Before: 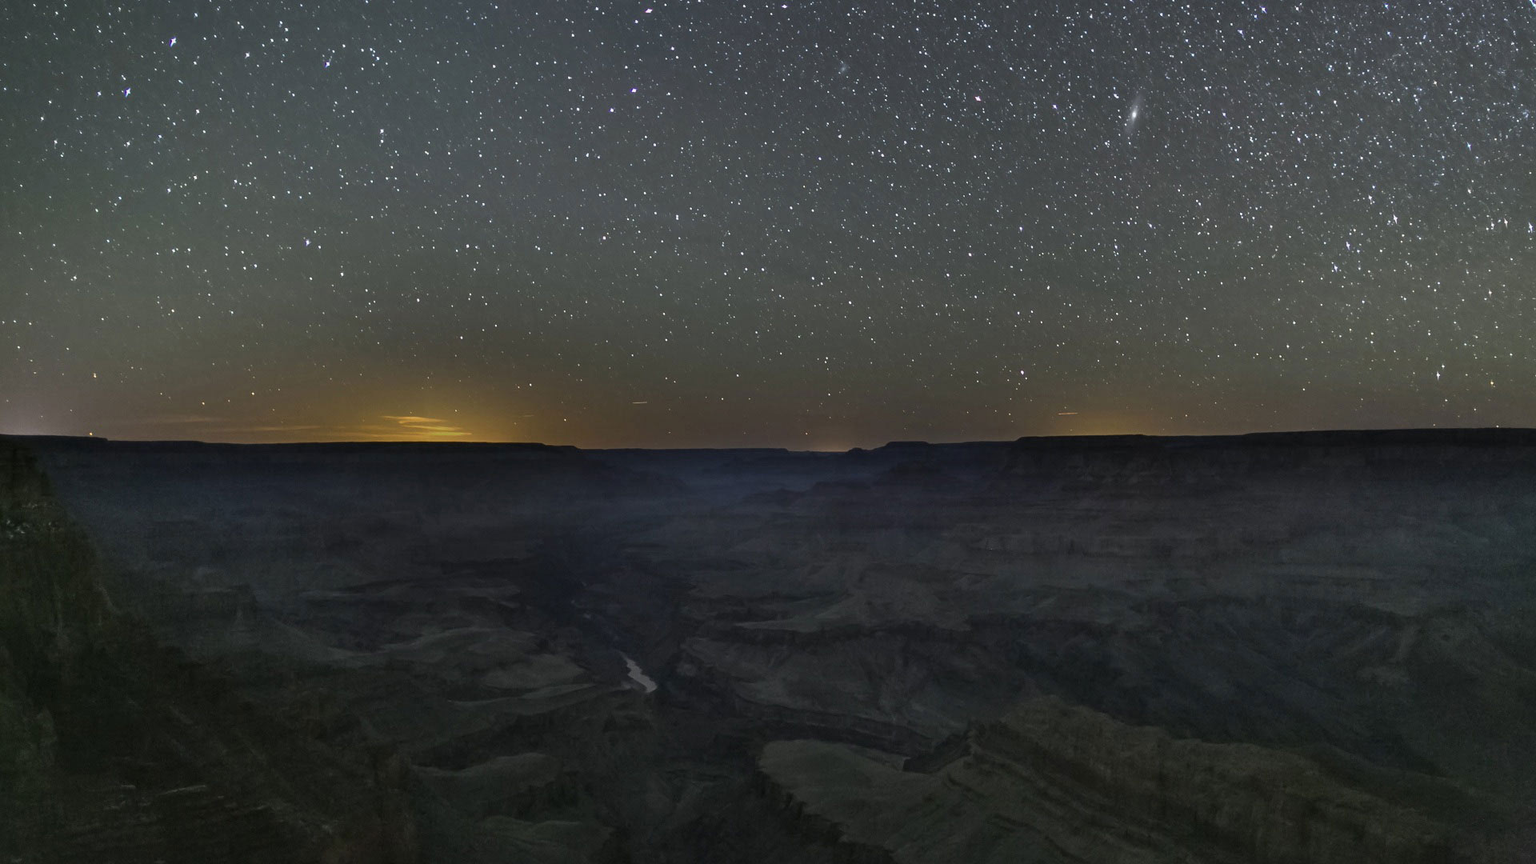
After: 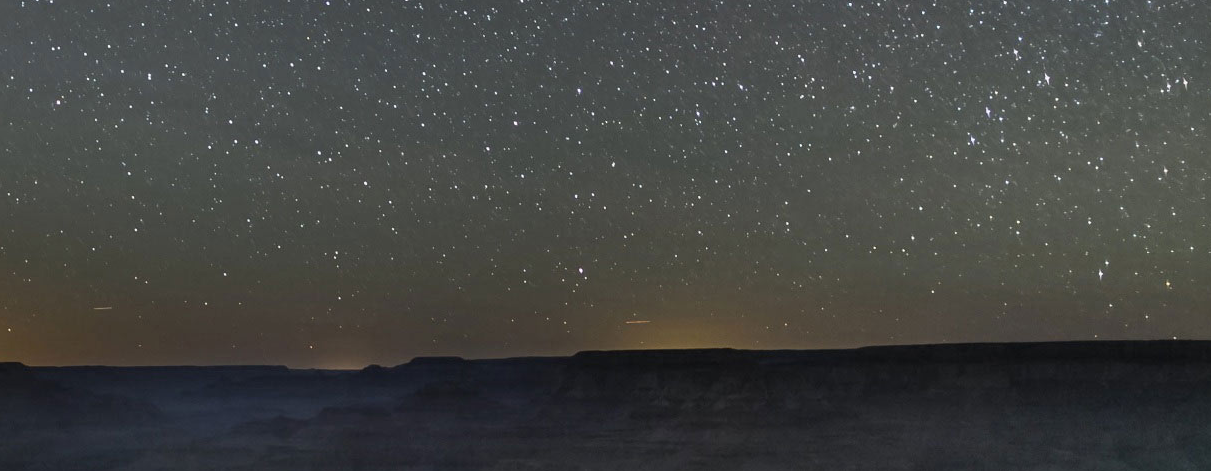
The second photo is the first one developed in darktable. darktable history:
crop: left 36.304%, top 18.098%, right 0.582%, bottom 38.247%
